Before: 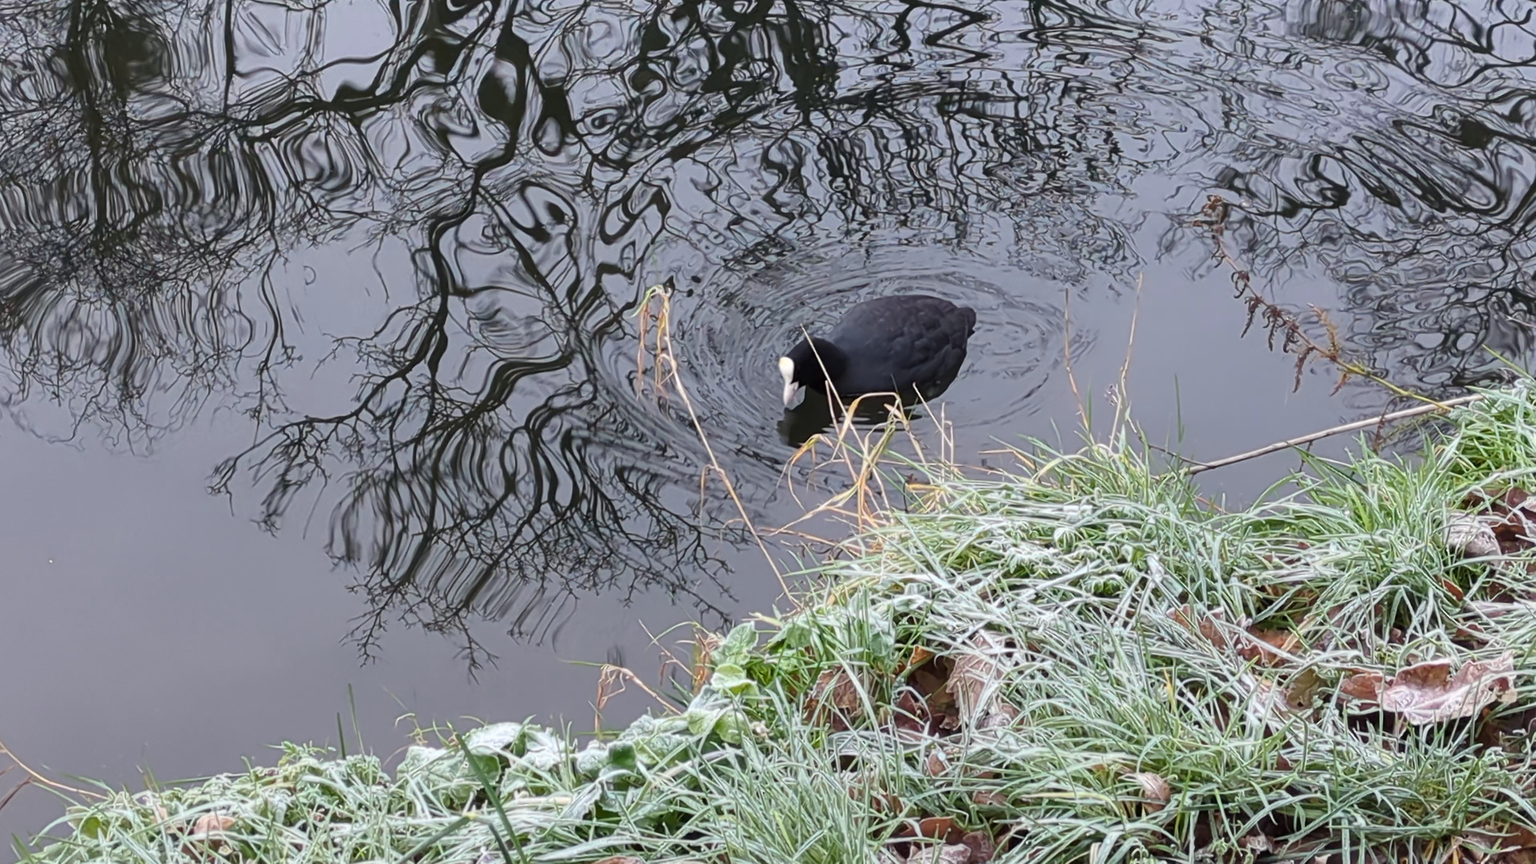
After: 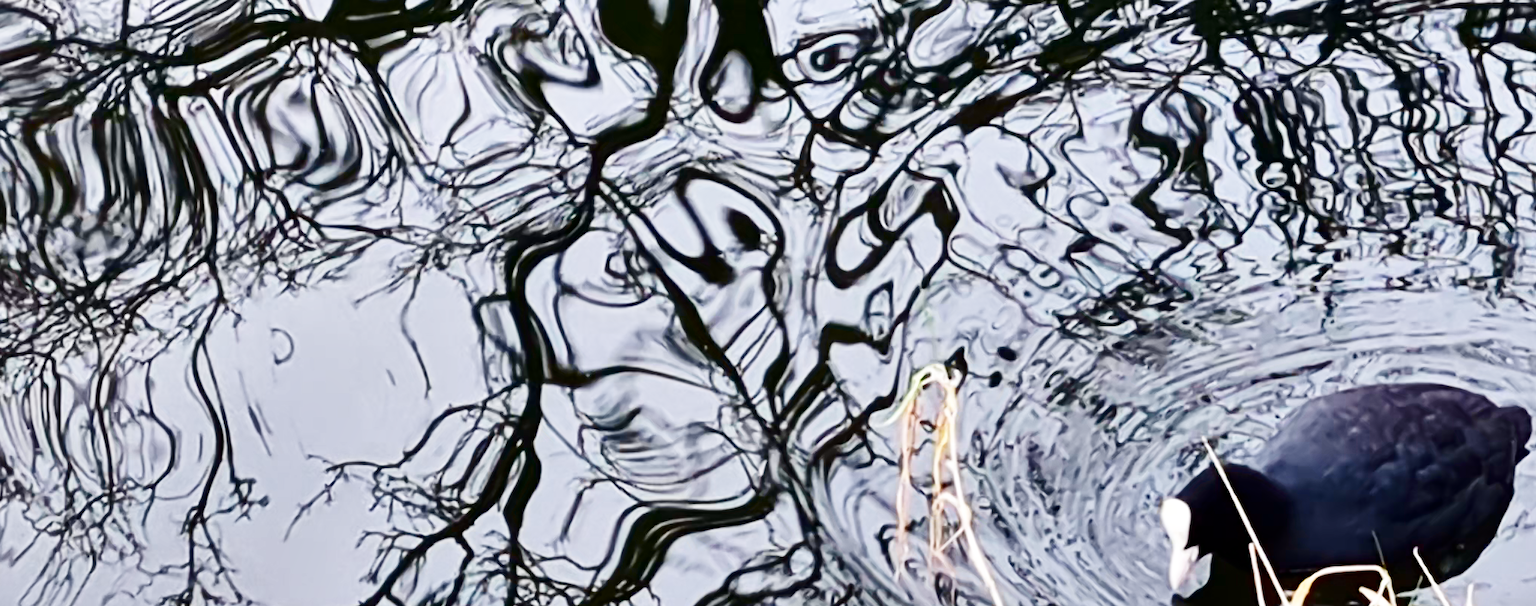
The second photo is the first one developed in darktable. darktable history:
shadows and highlights: radius 118.75, shadows 41.61, highlights -62.36, soften with gaussian
base curve: curves: ch0 [(0, 0.003) (0.001, 0.002) (0.006, 0.004) (0.02, 0.022) (0.048, 0.086) (0.094, 0.234) (0.162, 0.431) (0.258, 0.629) (0.385, 0.8) (0.548, 0.918) (0.751, 0.988) (1, 1)], preserve colors none
crop: left 10.38%, top 10.536%, right 36.279%, bottom 51.969%
contrast brightness saturation: contrast 0.187, brightness -0.221, saturation 0.119
